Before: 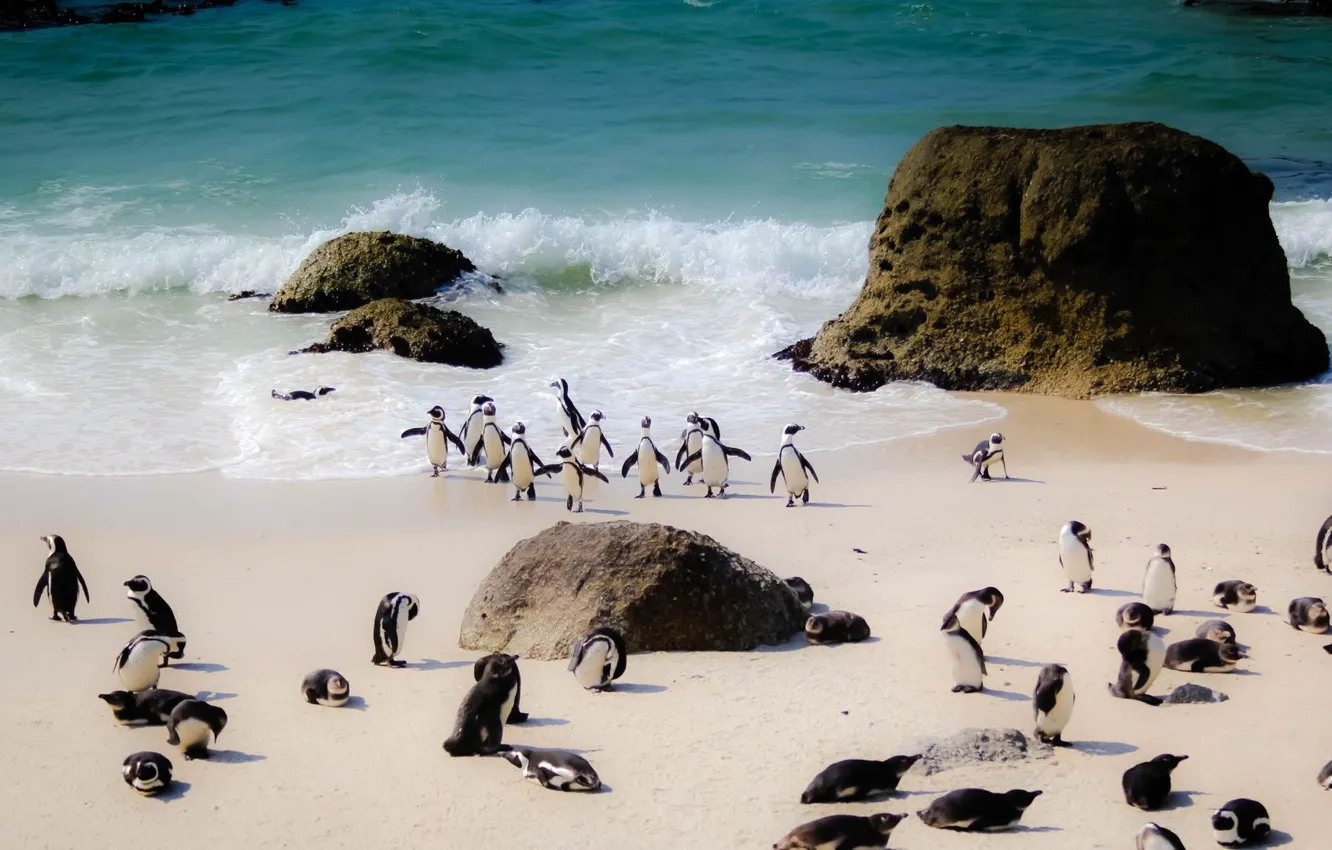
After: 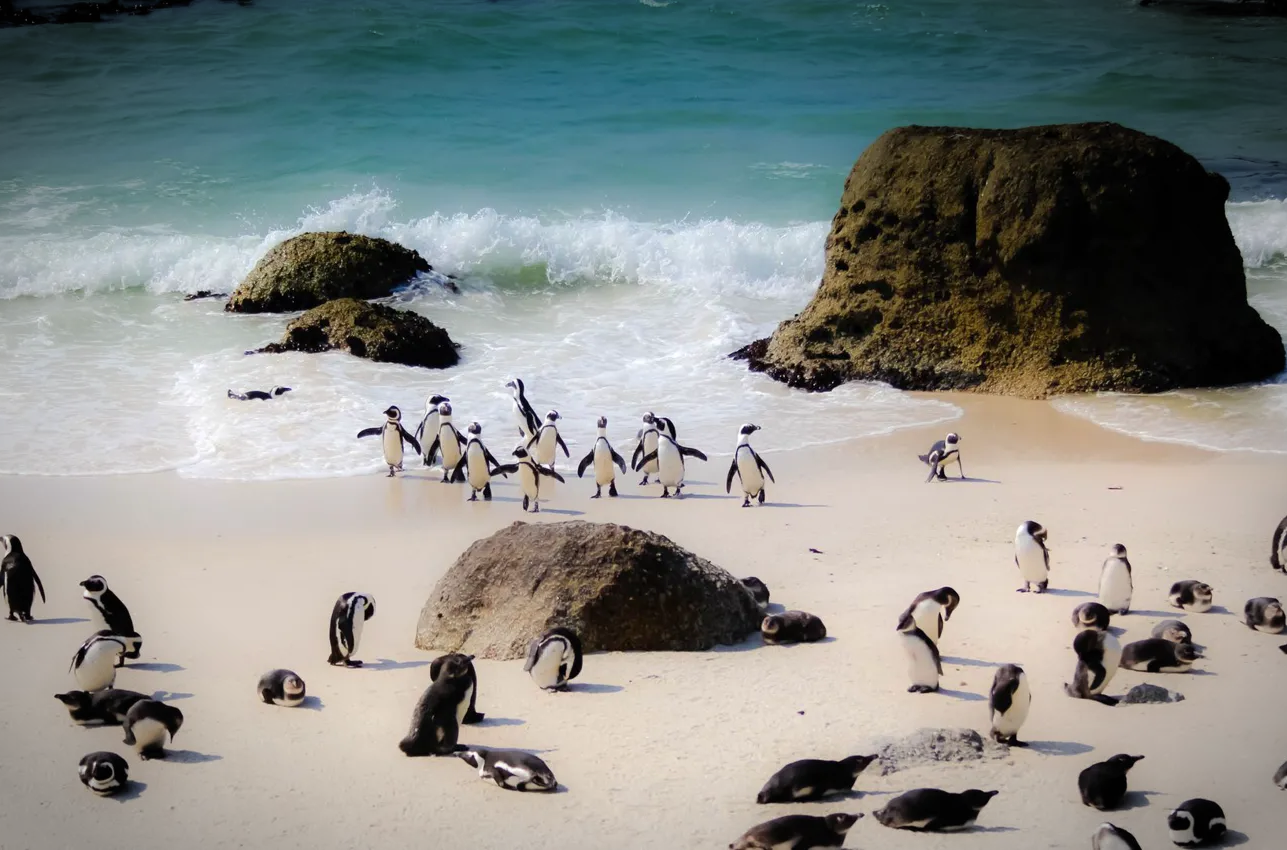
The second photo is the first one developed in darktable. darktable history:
crop and rotate: left 3.357%
vignetting: automatic ratio true
